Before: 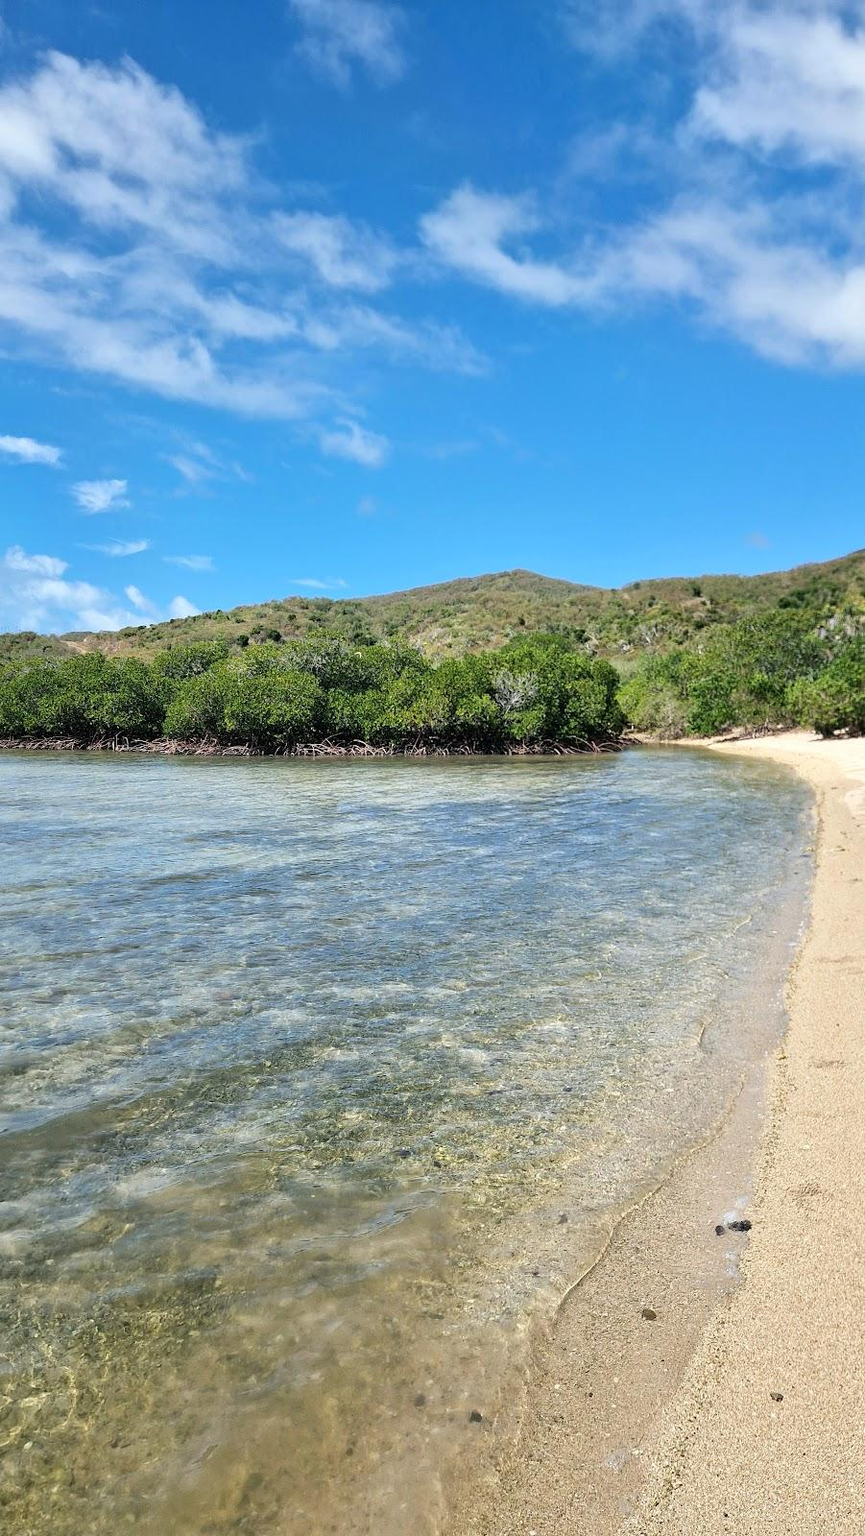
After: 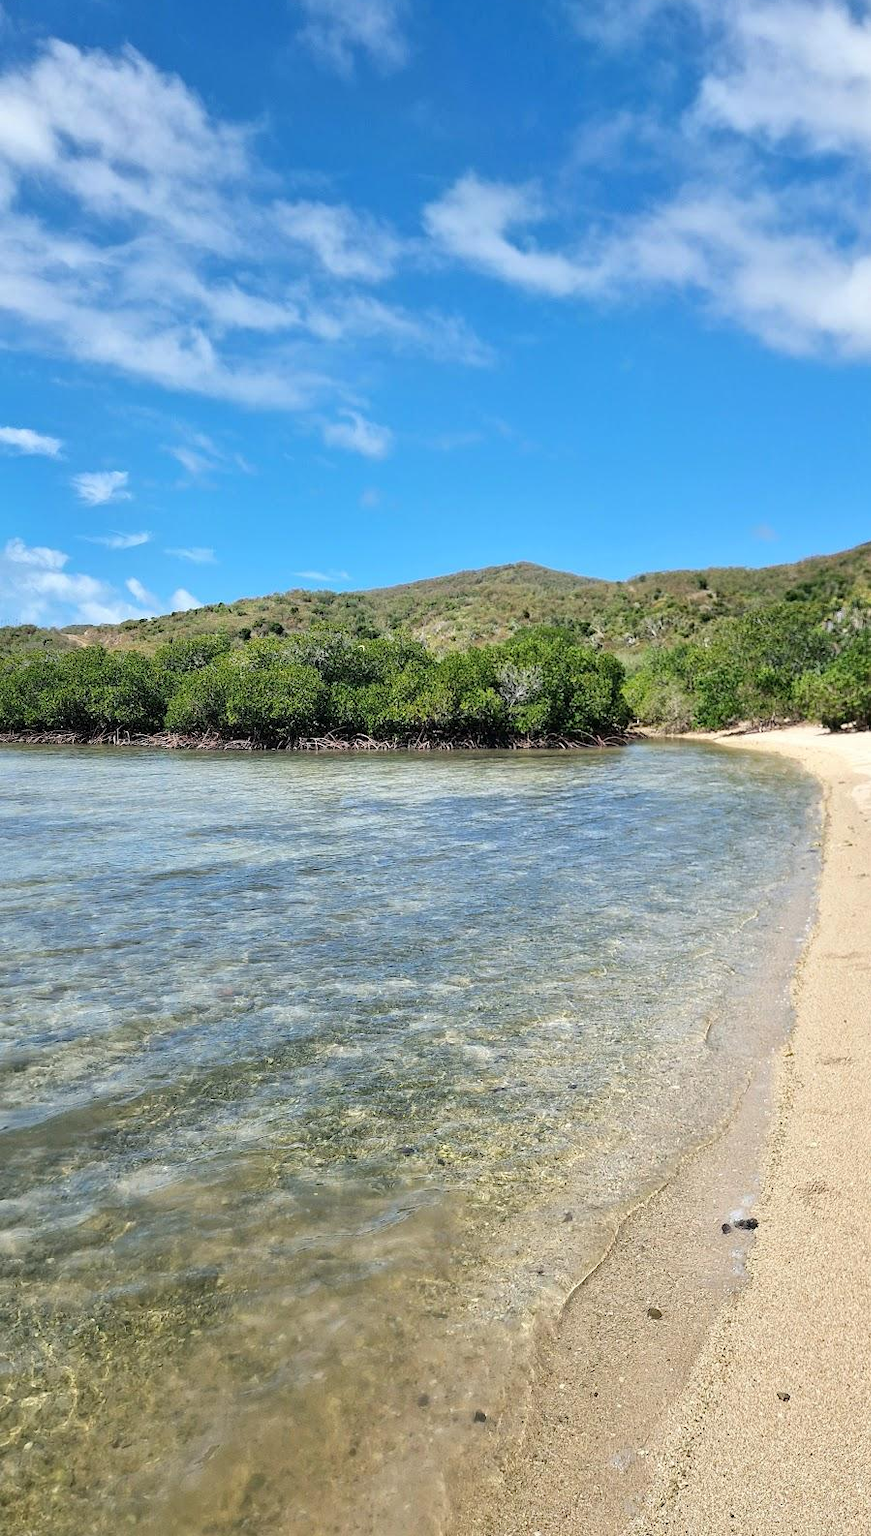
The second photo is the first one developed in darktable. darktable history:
crop: top 0.852%, right 0.104%
